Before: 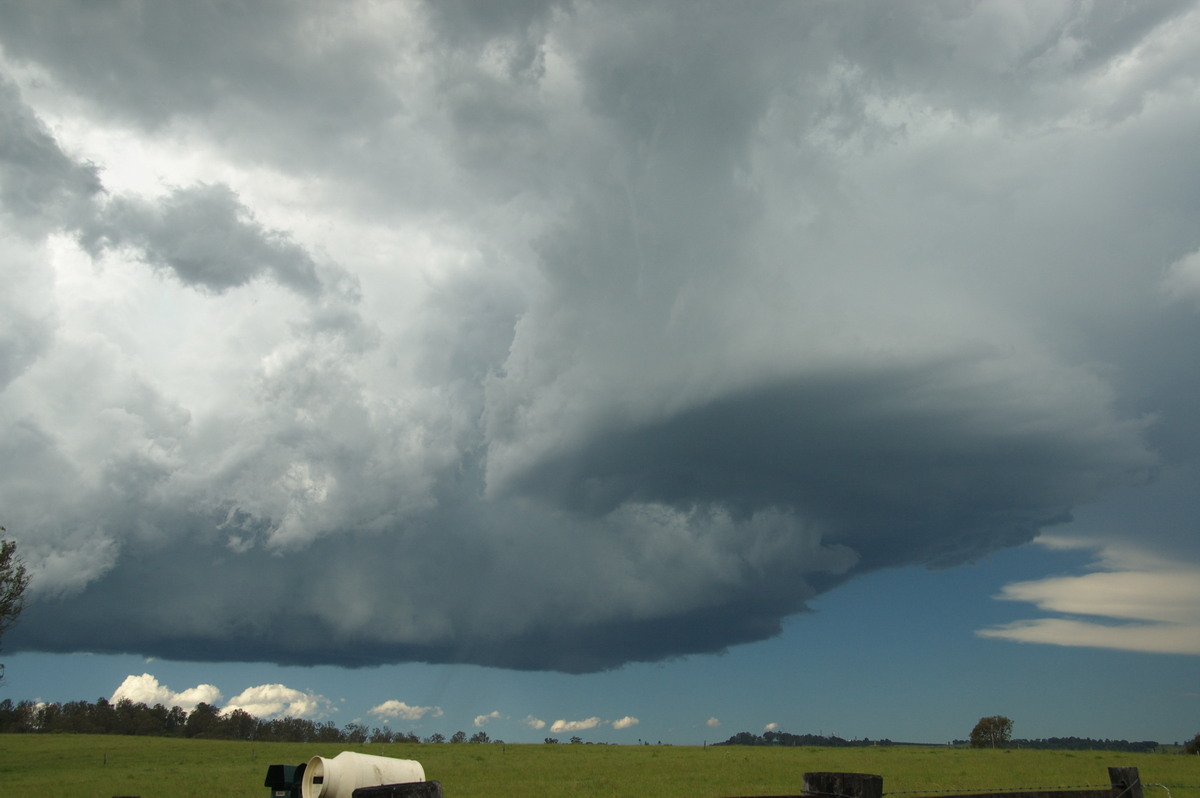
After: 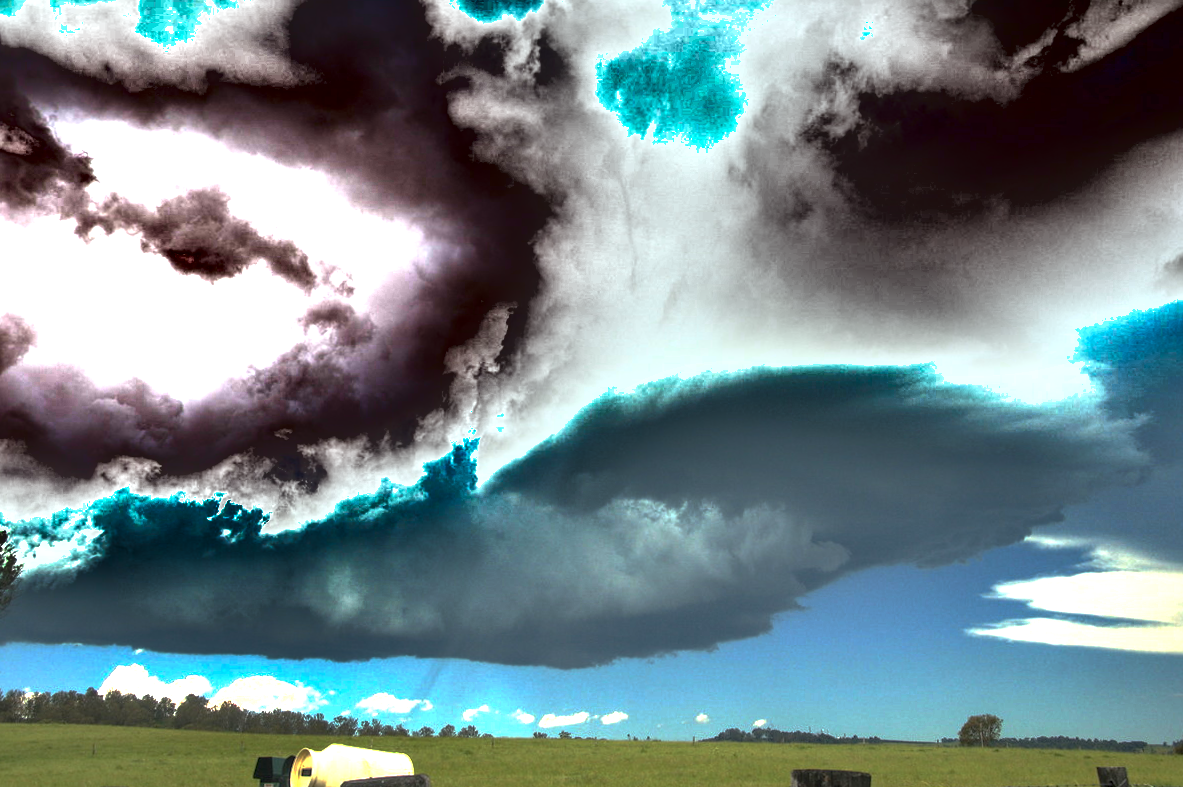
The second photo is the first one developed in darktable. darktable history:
local contrast: on, module defaults
crop and rotate: angle -0.531°
shadows and highlights: shadows 74.66, highlights -60.87, soften with gaussian
base curve: curves: ch0 [(0, 0) (0.826, 0.587) (1, 1)], preserve colors none
exposure: black level correction 0, exposure 2.094 EV, compensate highlight preservation false
